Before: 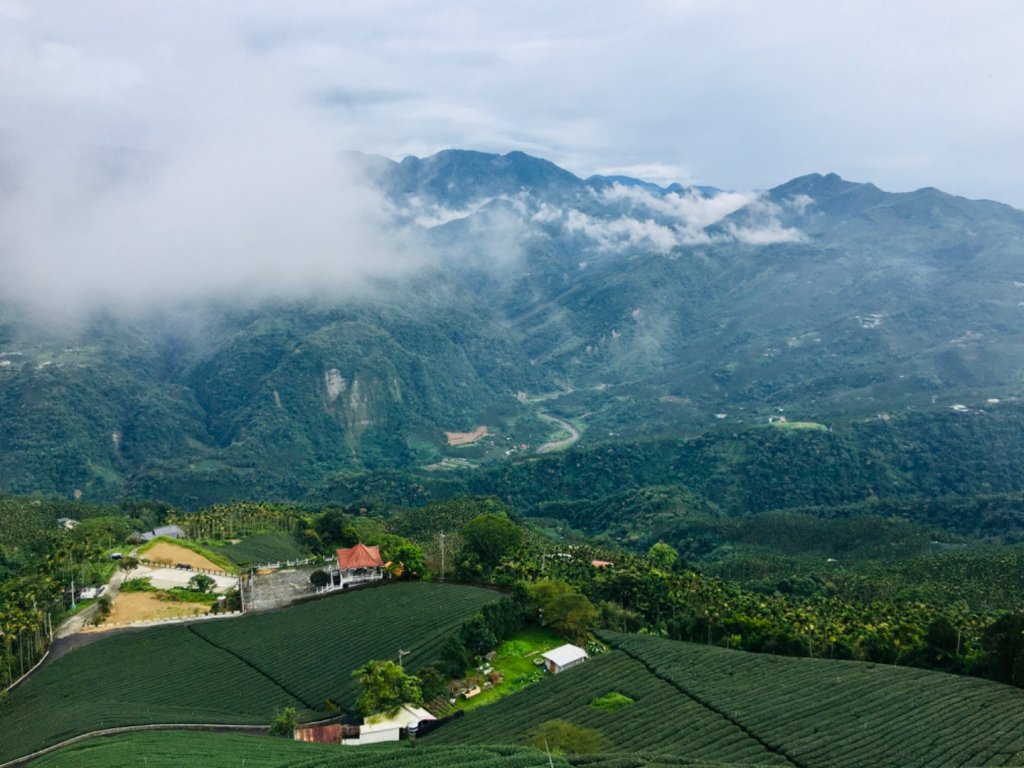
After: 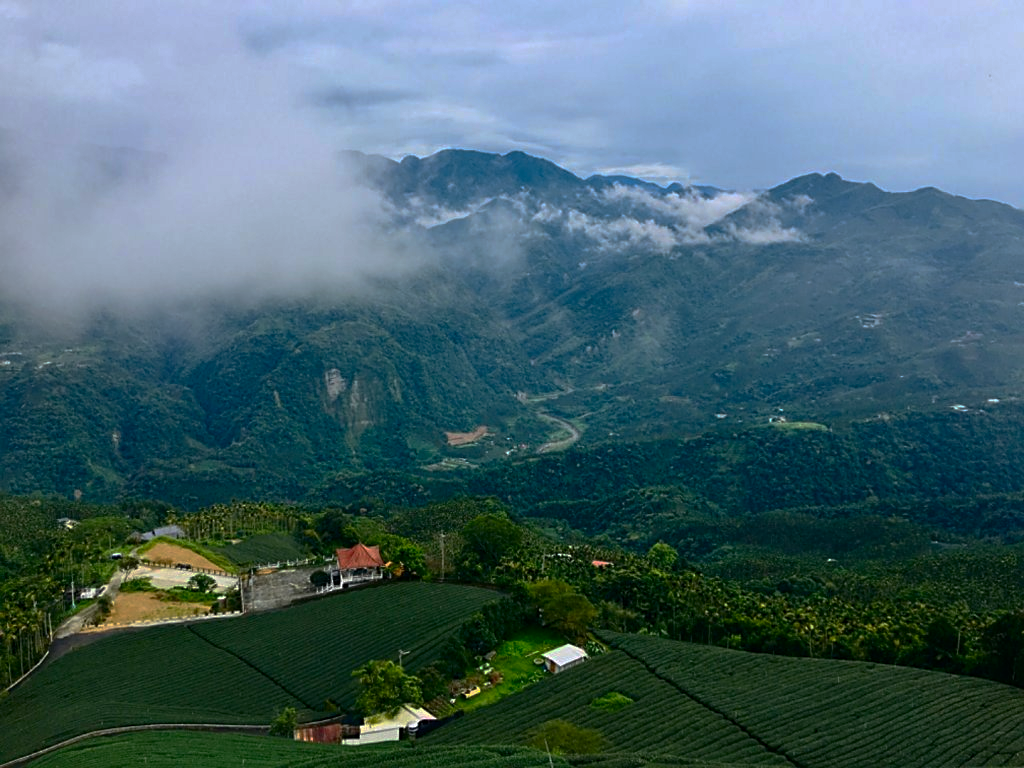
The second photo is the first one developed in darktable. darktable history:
base curve: curves: ch0 [(0, 0) (0.841, 0.609) (1, 1)], exposure shift 0.01, preserve colors none
sharpen: on, module defaults
contrast brightness saturation: contrast 0.163, saturation 0.326
